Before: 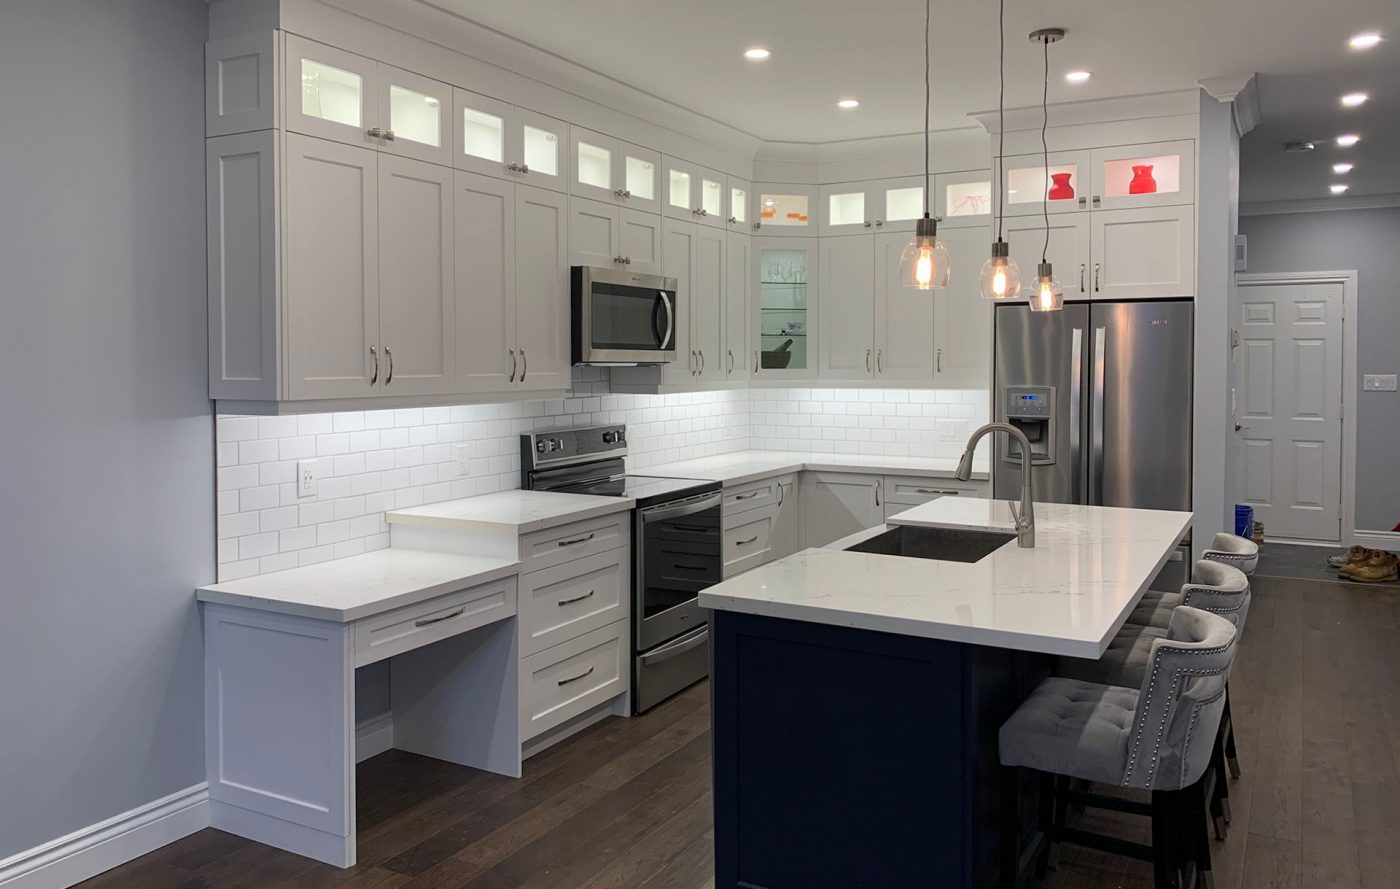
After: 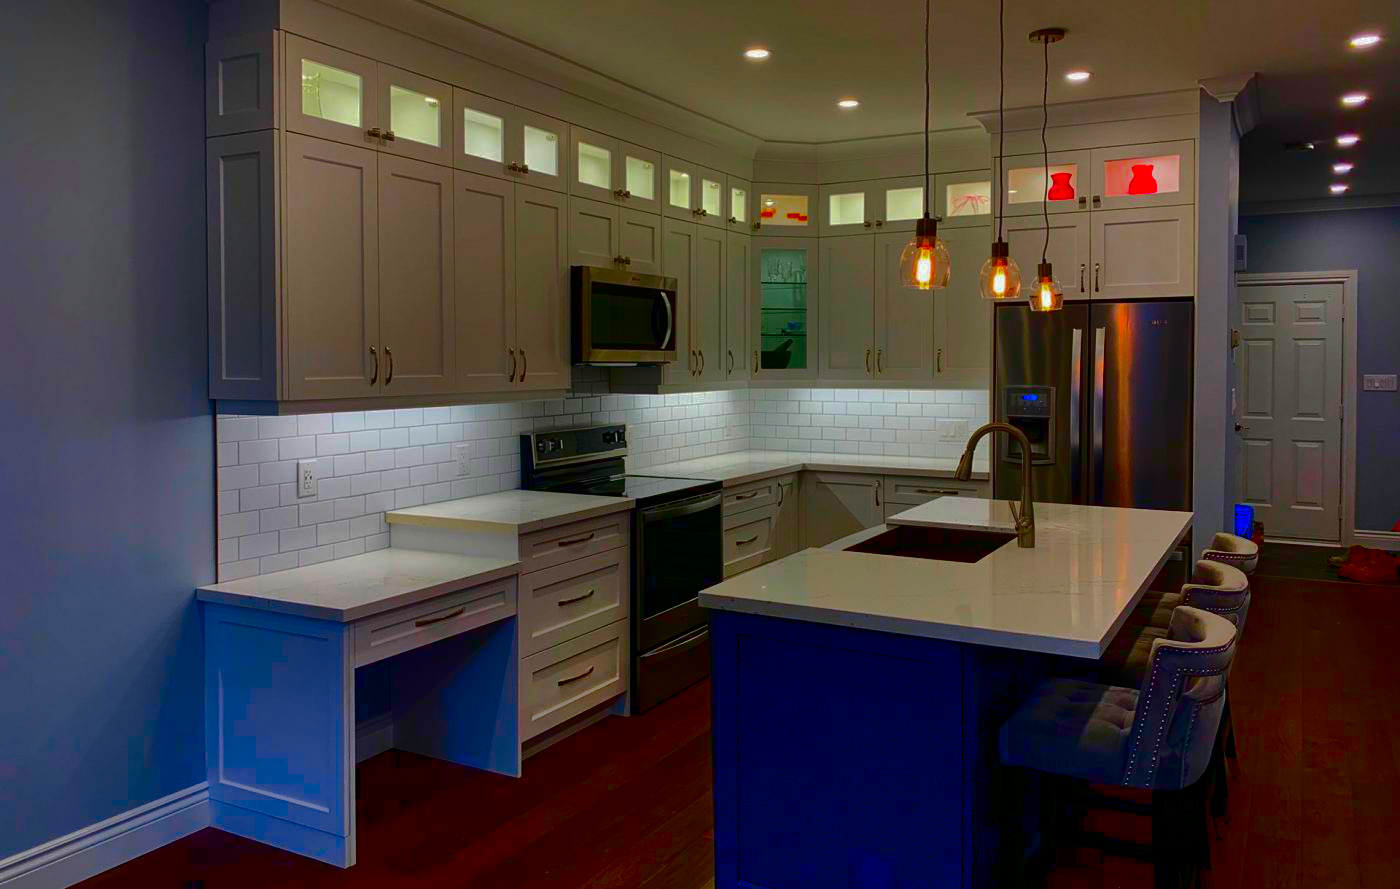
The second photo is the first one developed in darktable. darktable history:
color balance rgb: linear chroma grading › global chroma 15%, perceptual saturation grading › global saturation 30%
shadows and highlights: shadows 60, highlights -60
contrast brightness saturation: brightness -1, saturation 1
